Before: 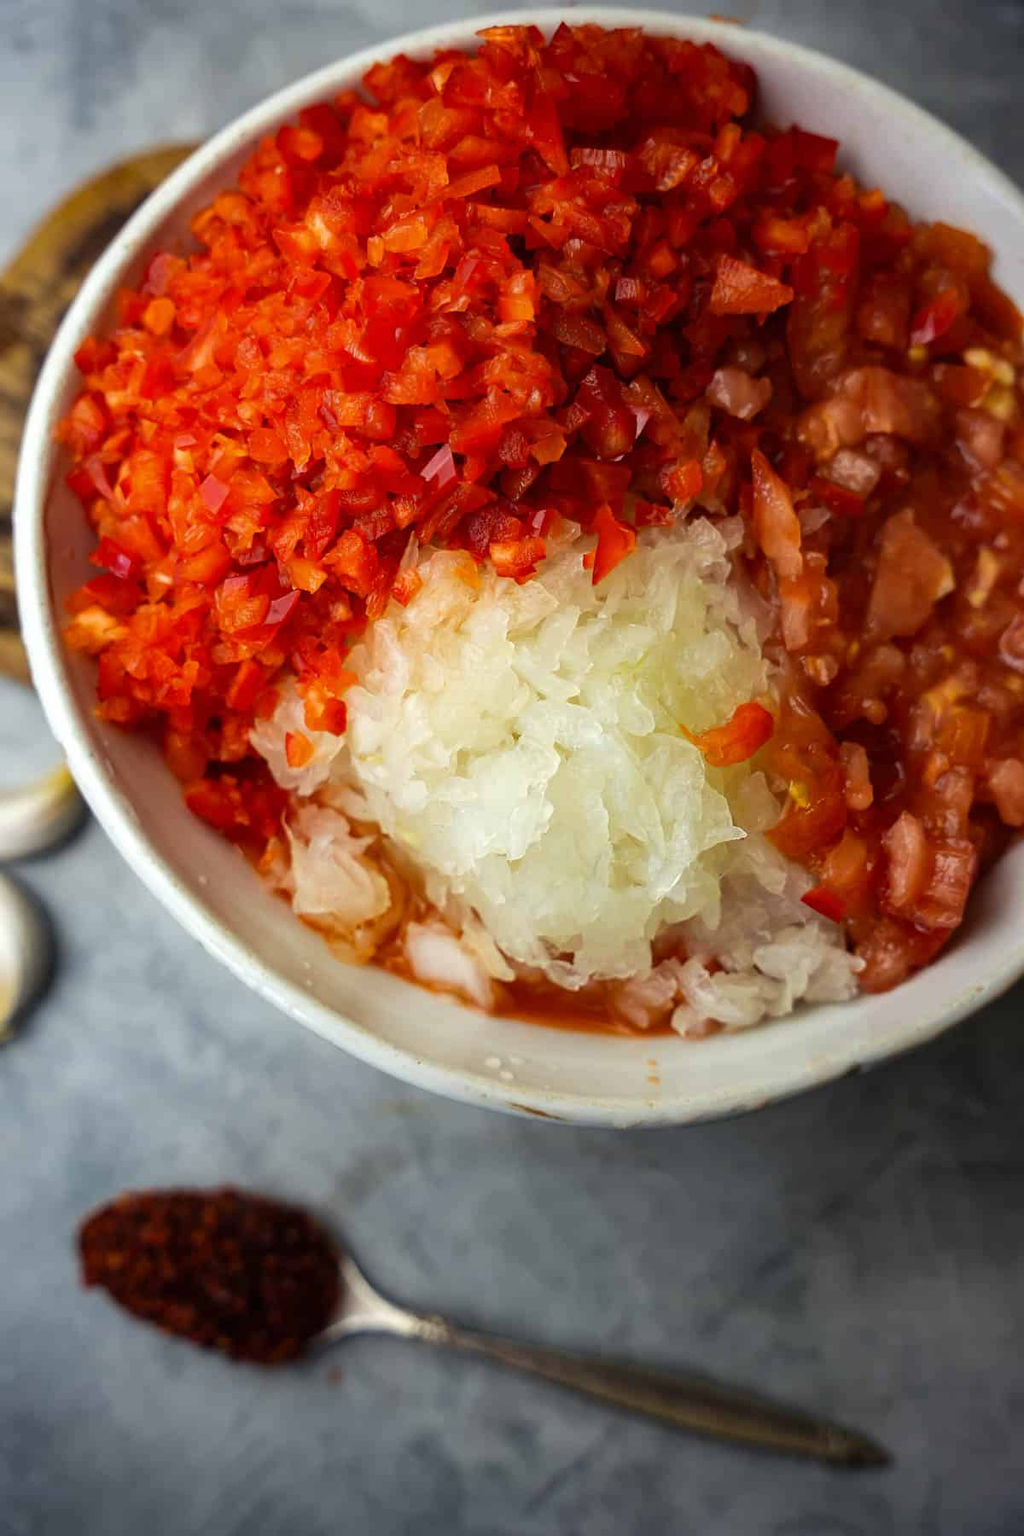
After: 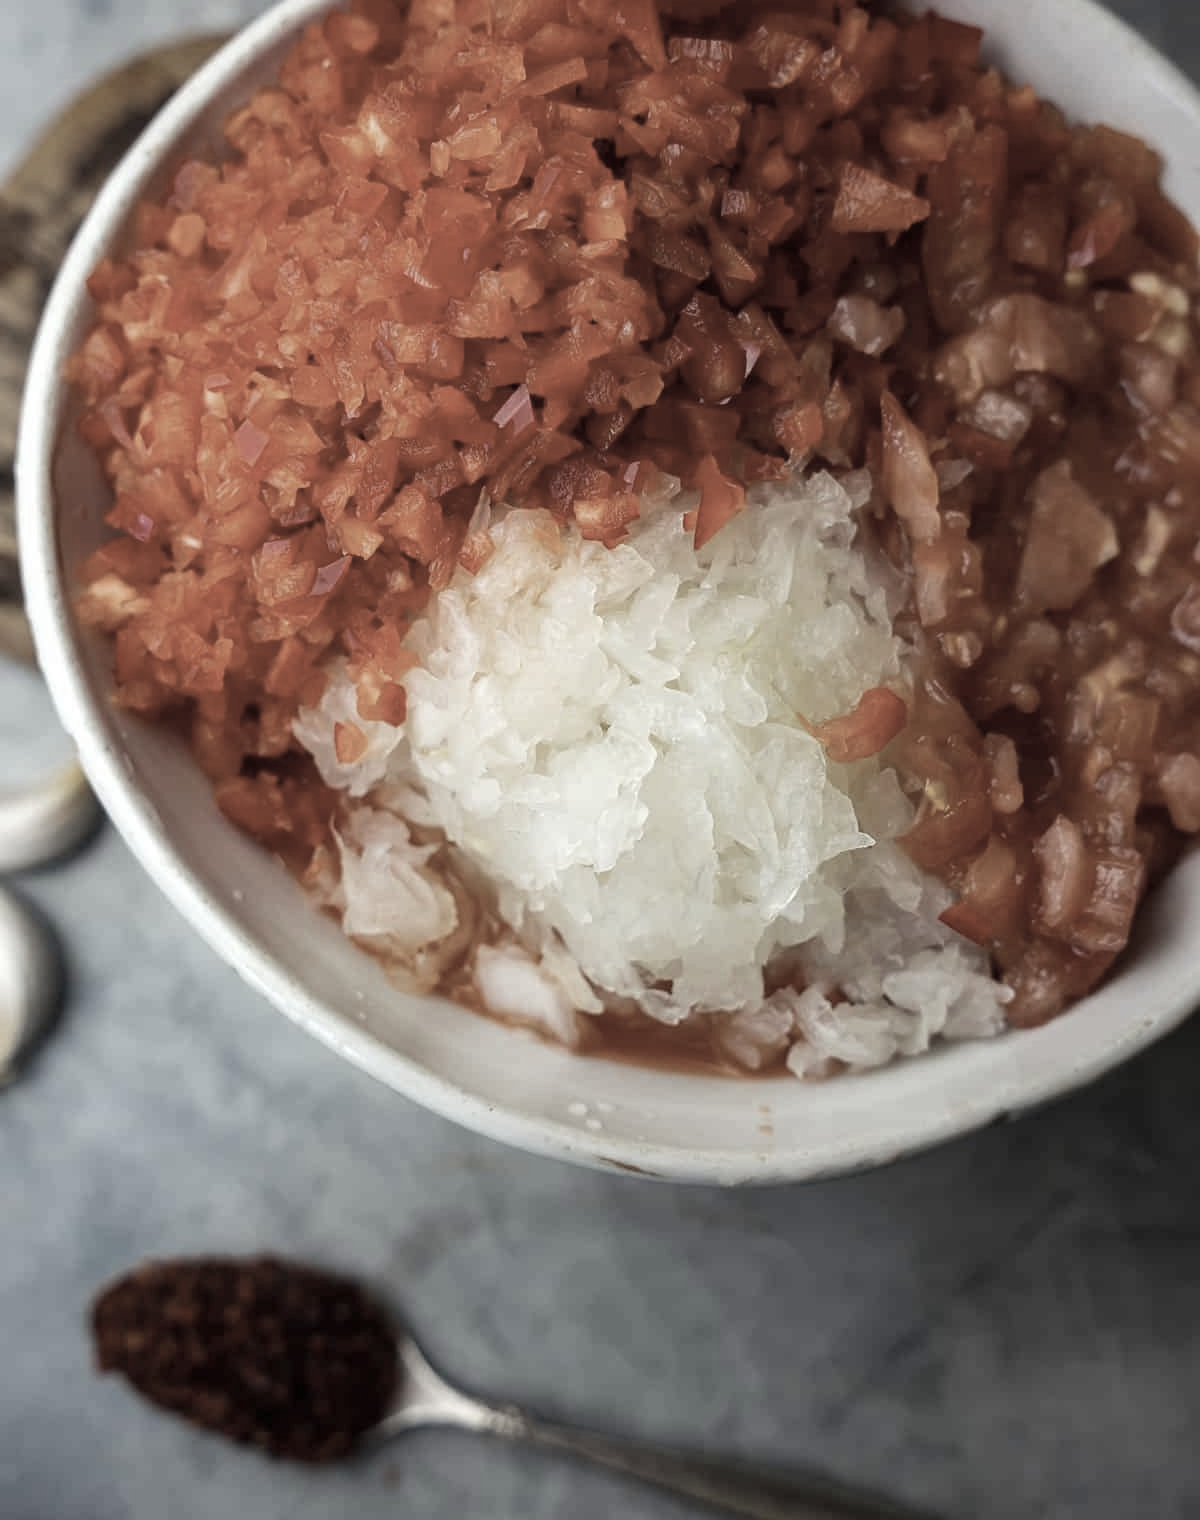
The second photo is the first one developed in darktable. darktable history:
crop: top 7.608%, bottom 7.91%
color zones: curves: ch1 [(0.238, 0.163) (0.476, 0.2) (0.733, 0.322) (0.848, 0.134)]
